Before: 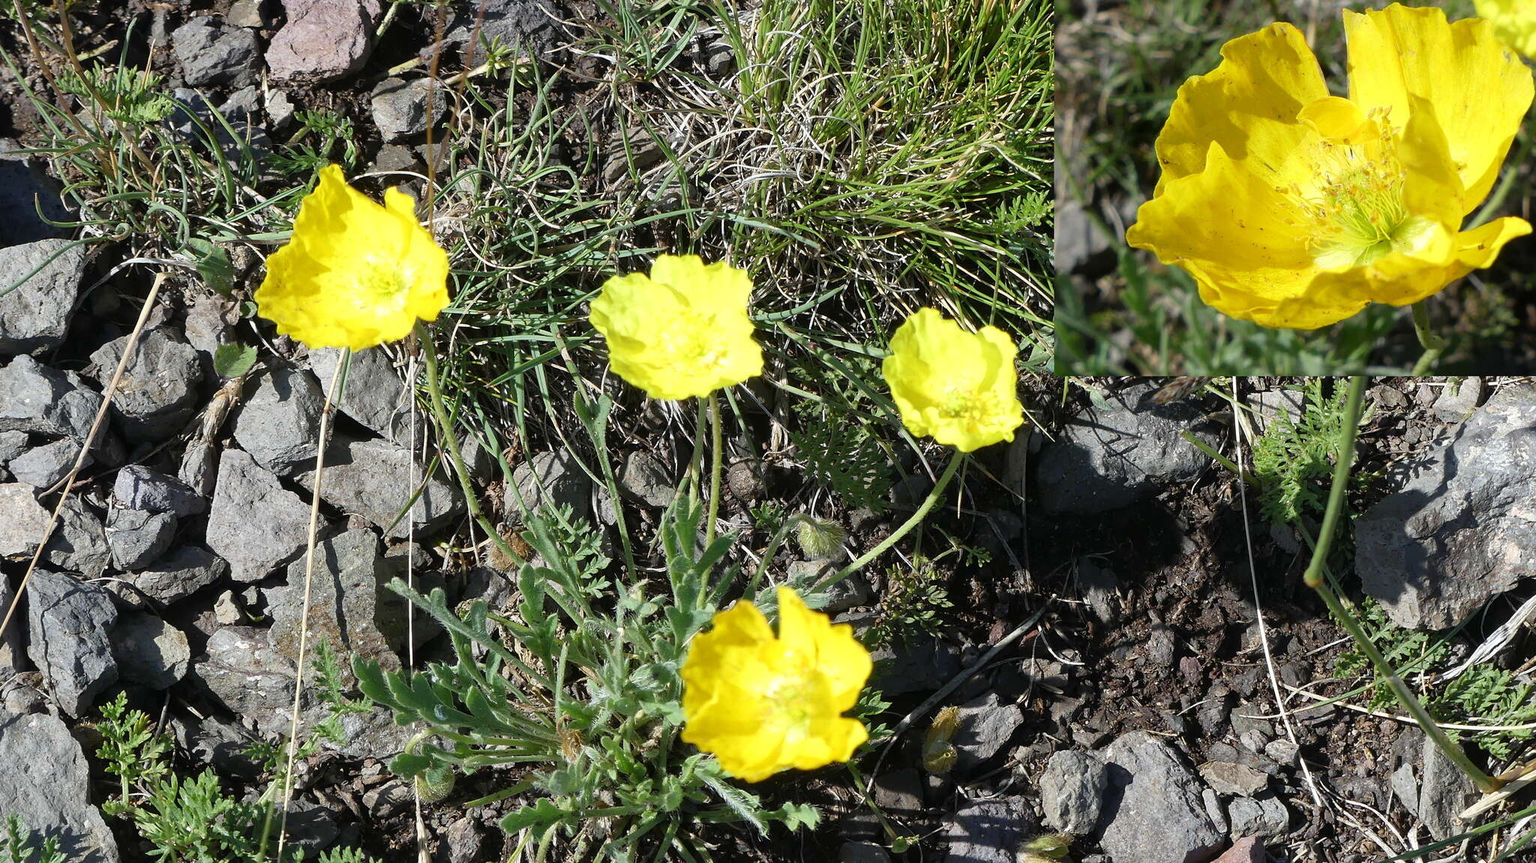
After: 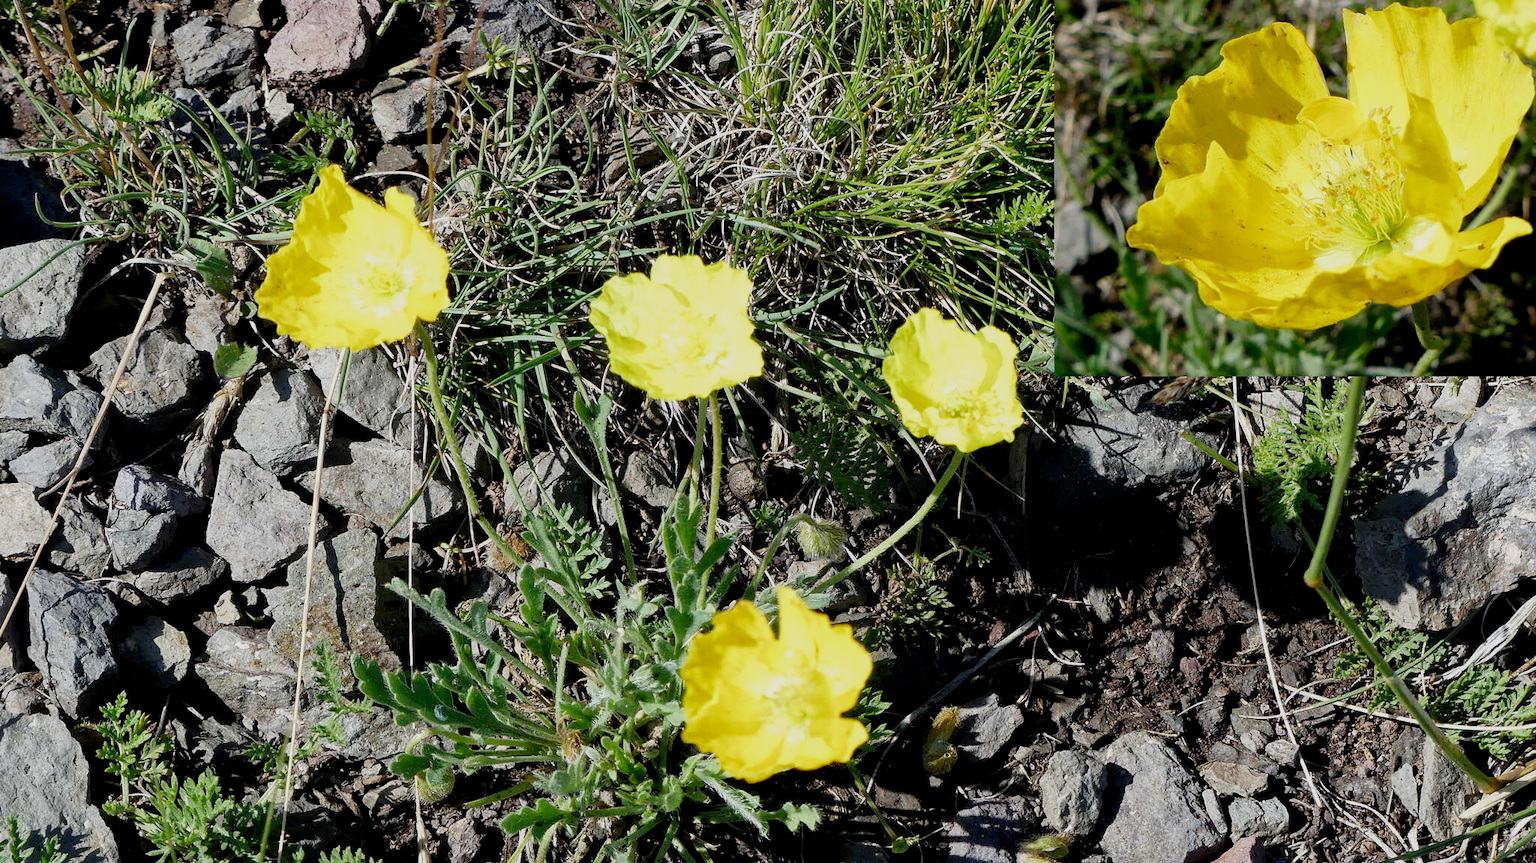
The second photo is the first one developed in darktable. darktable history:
filmic rgb: middle gray luminance 28.99%, black relative exposure -10.34 EV, white relative exposure 5.49 EV, target black luminance 0%, hardness 3.93, latitude 1.79%, contrast 1.121, highlights saturation mix 3.68%, shadows ↔ highlights balance 14.54%, preserve chrominance no, color science v4 (2020), contrast in shadows soft, contrast in highlights soft
local contrast: mode bilateral grid, contrast 19, coarseness 51, detail 120%, midtone range 0.2
